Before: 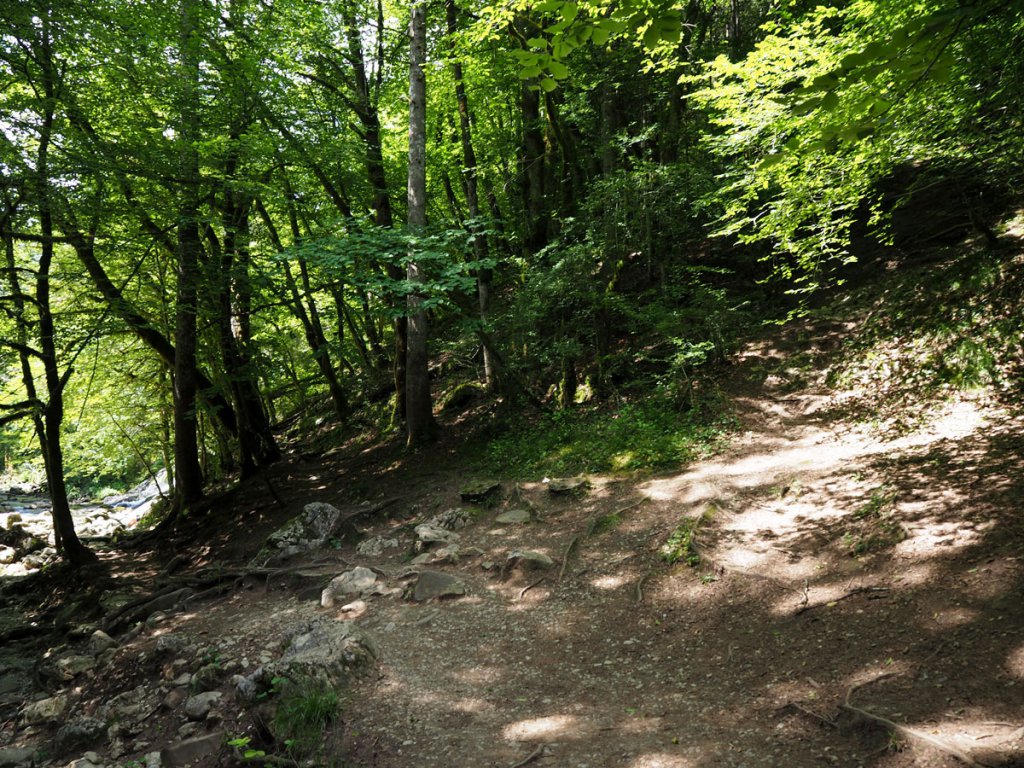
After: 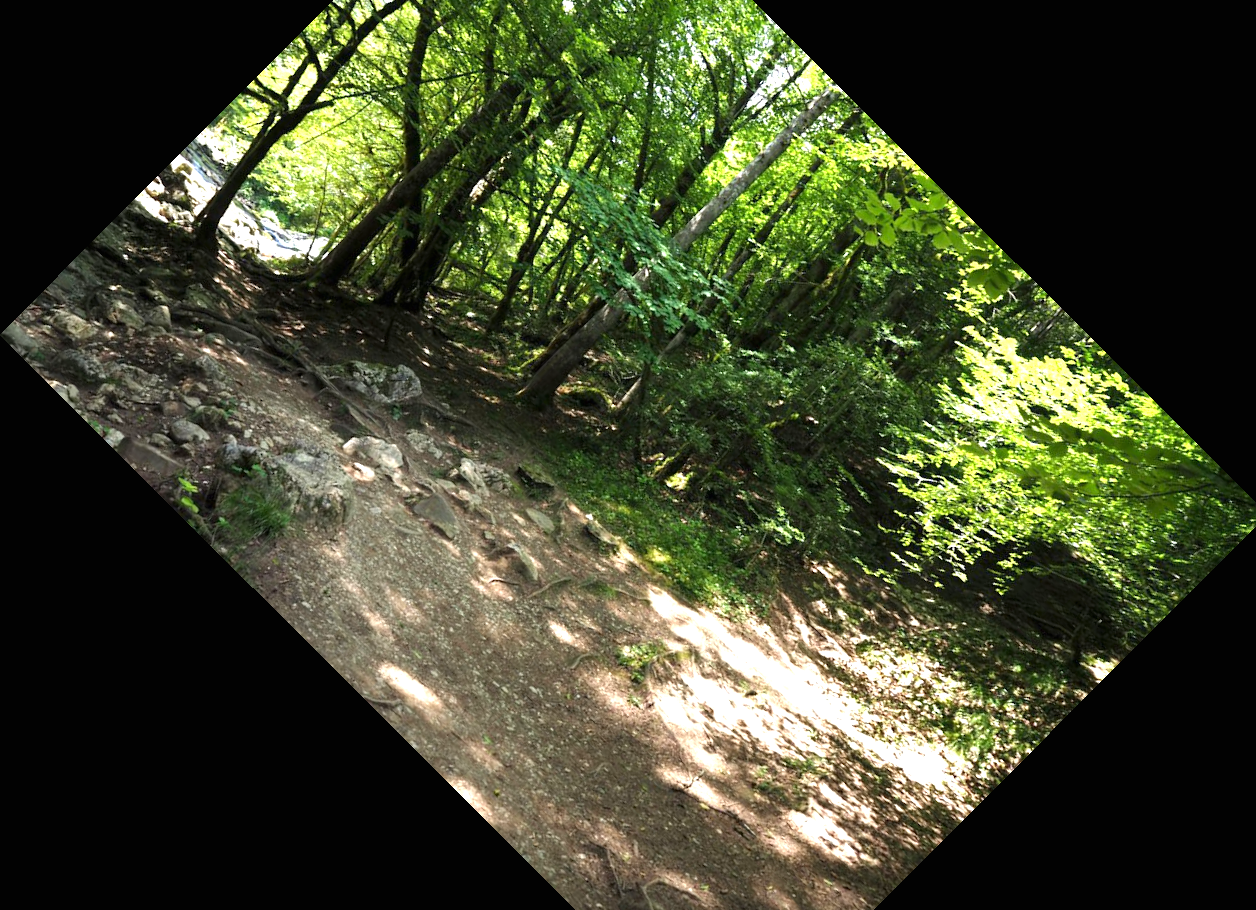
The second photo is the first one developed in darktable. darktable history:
crop and rotate: angle -44.94°, top 16.481%, right 0.868%, bottom 11.665%
exposure: black level correction 0, exposure 0.95 EV, compensate highlight preservation false
